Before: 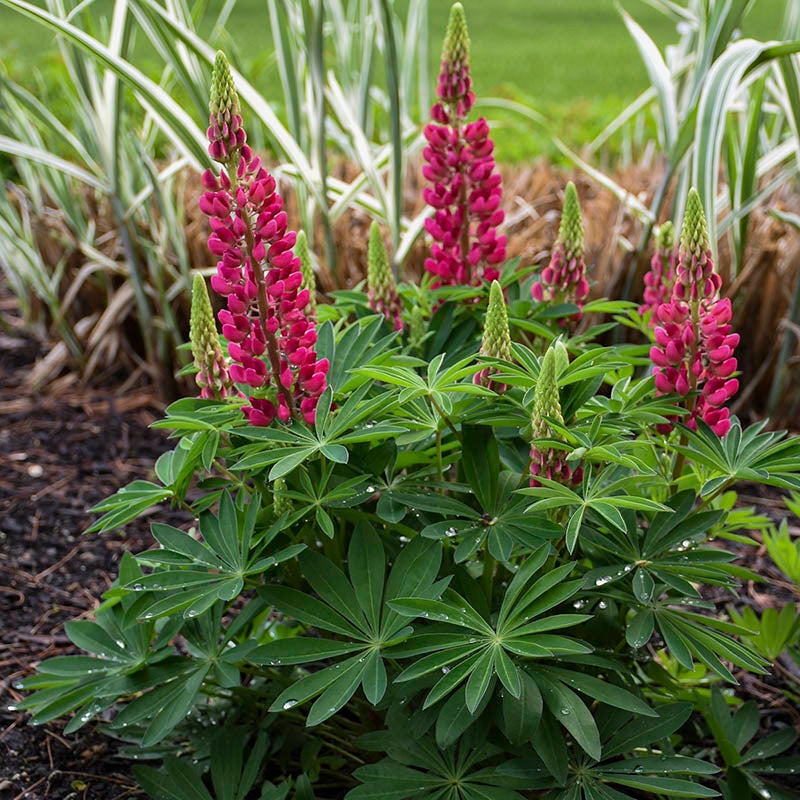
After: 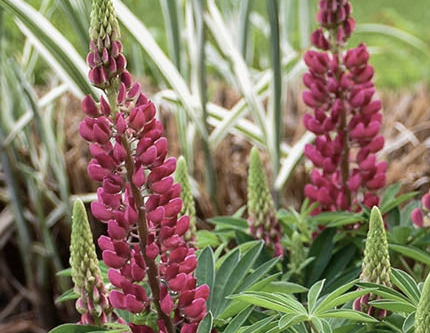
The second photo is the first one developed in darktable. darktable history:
contrast brightness saturation: contrast 0.099, saturation -0.298
crop: left 15.062%, top 9.262%, right 31.102%, bottom 48.995%
